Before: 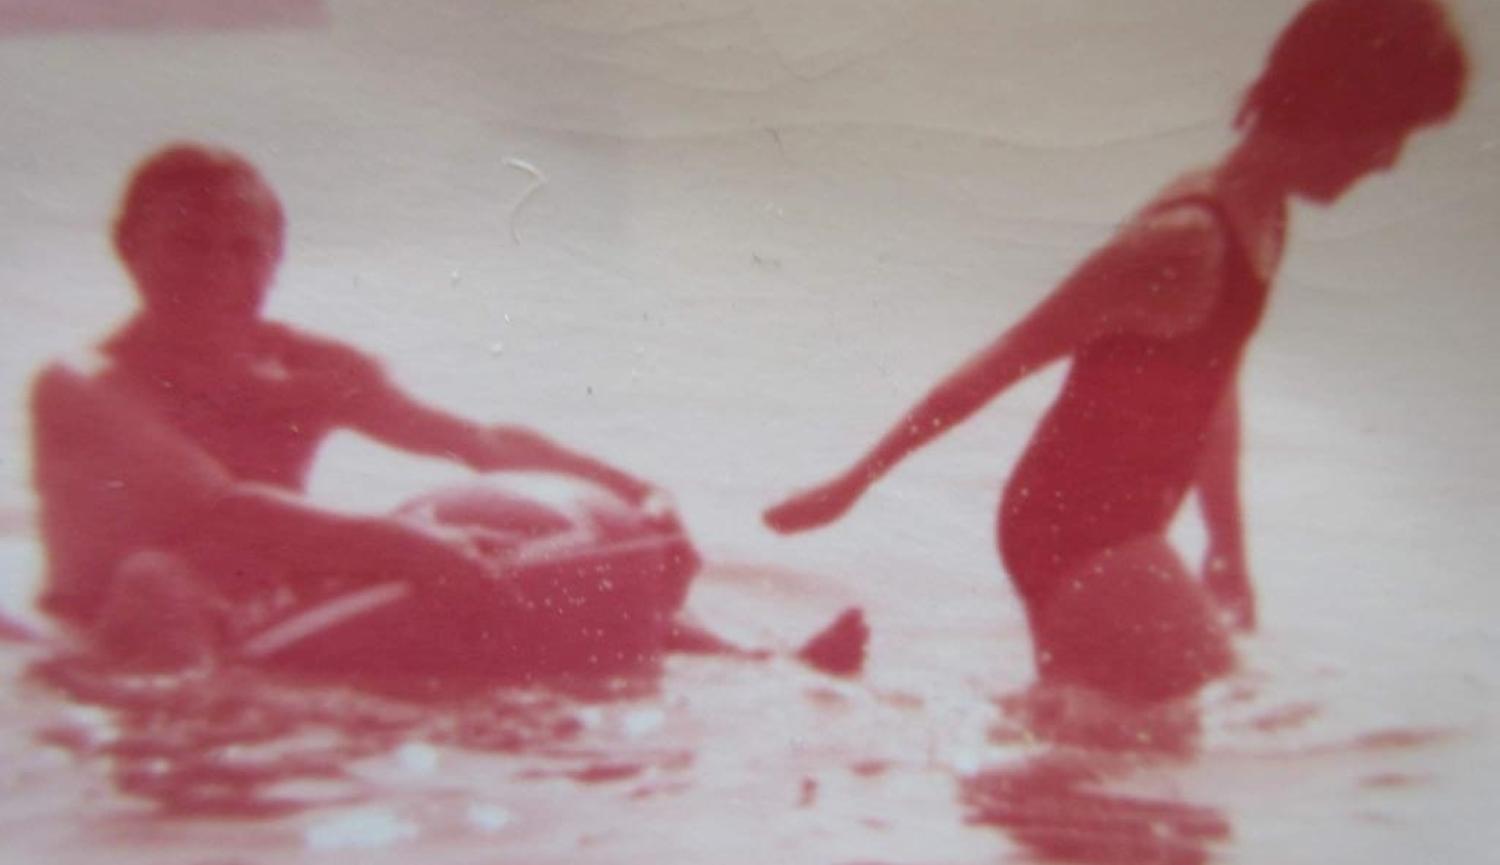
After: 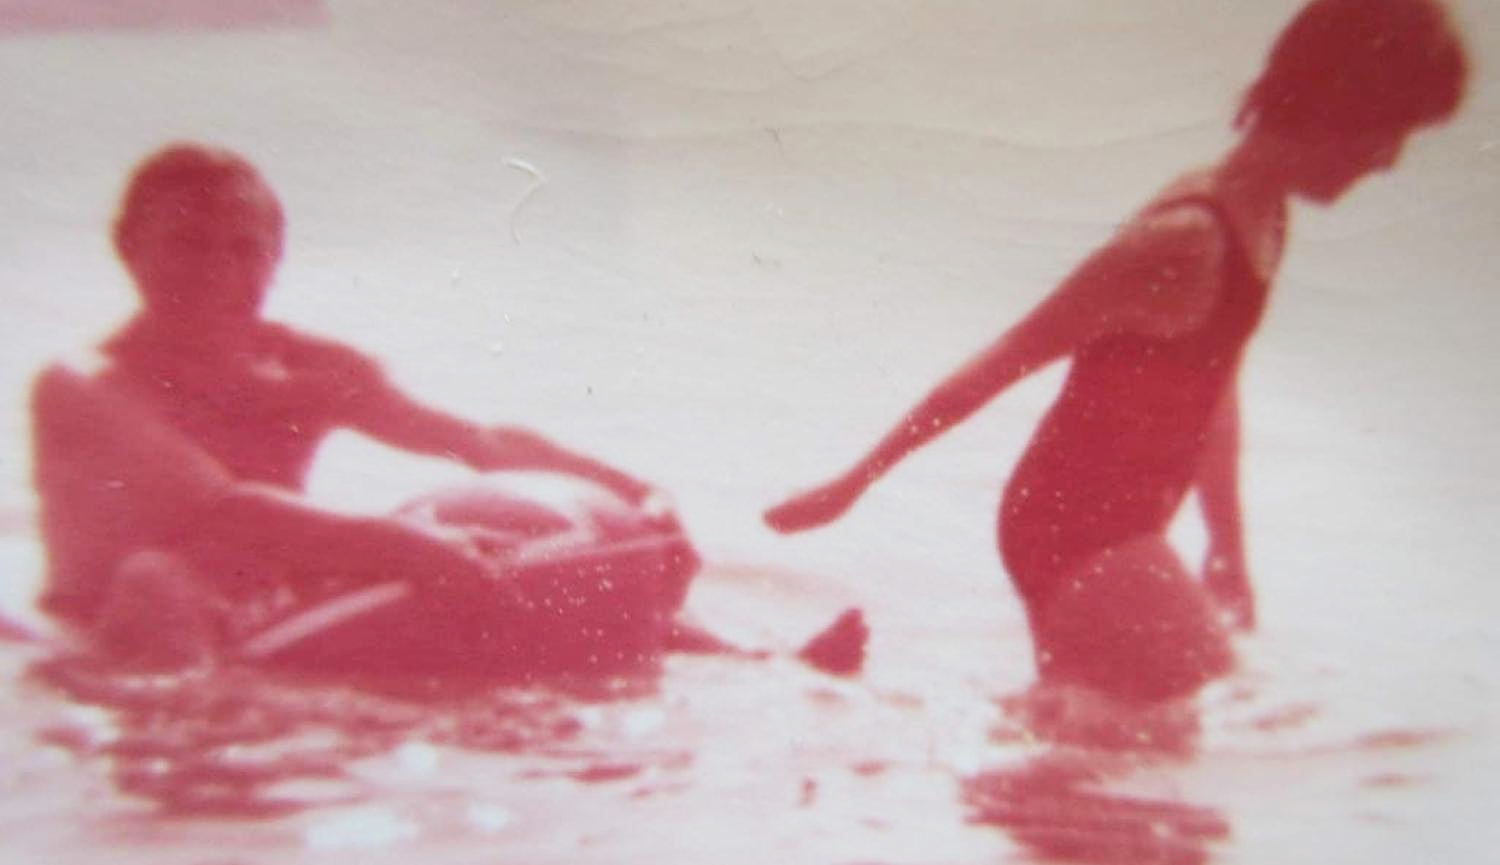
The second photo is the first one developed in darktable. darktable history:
sharpen: on, module defaults
base curve: curves: ch0 [(0, 0) (0.088, 0.125) (0.176, 0.251) (0.354, 0.501) (0.613, 0.749) (1, 0.877)], preserve colors none
